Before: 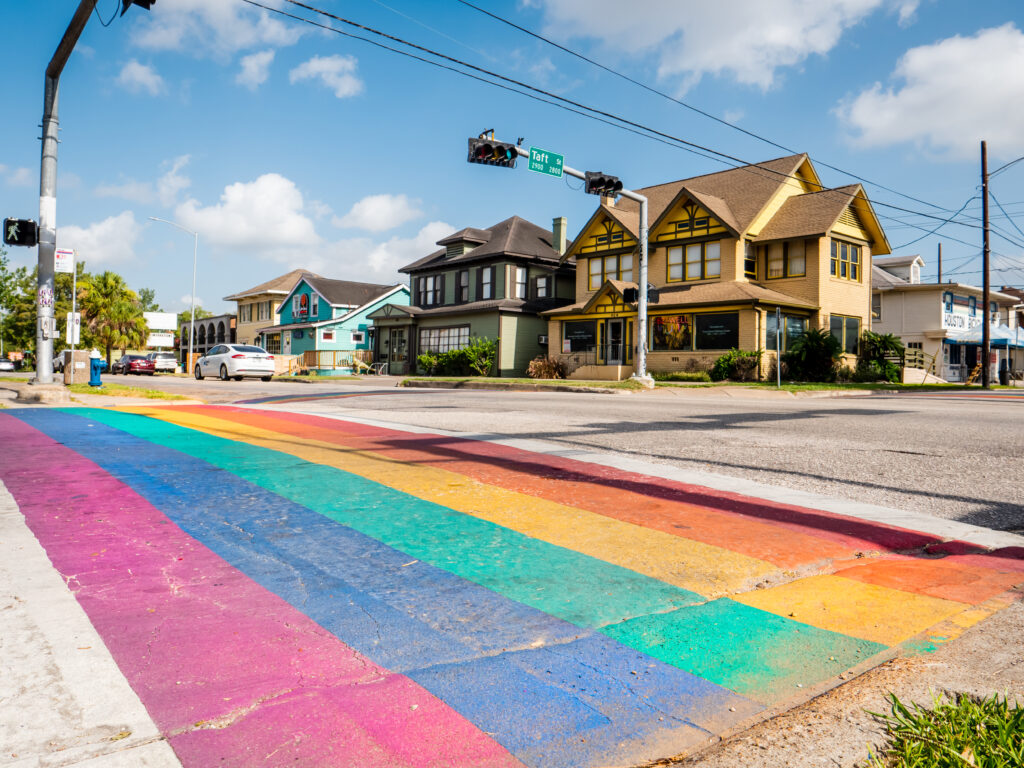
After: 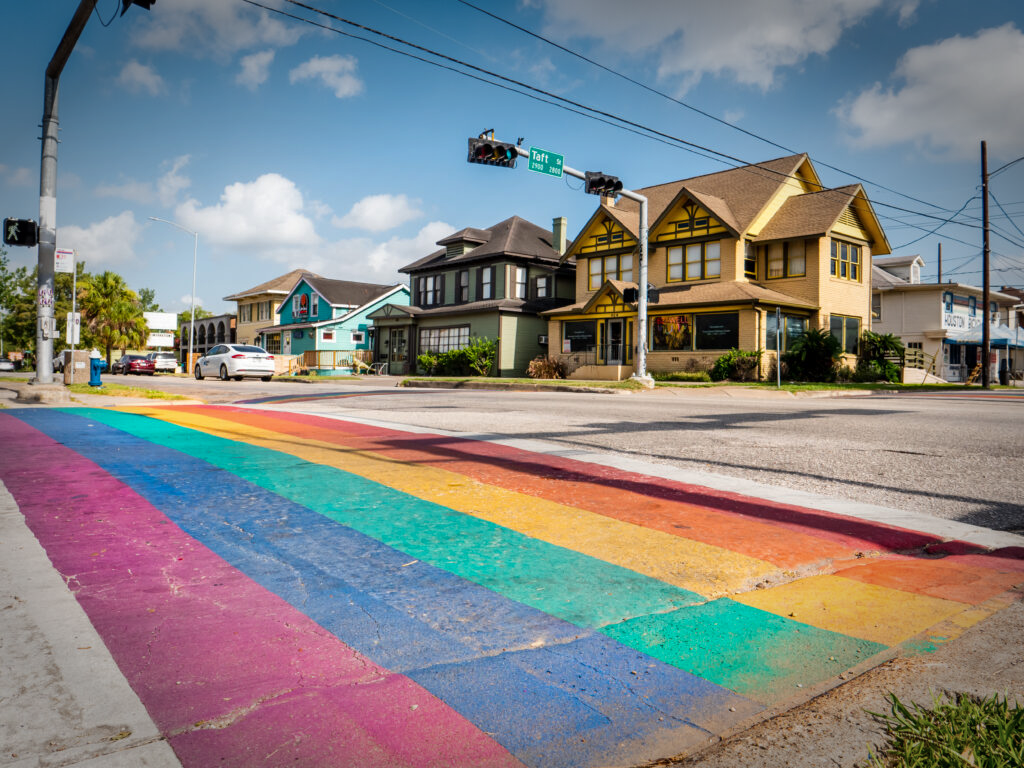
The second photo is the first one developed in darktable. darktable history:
vignetting: fall-off start 70.97%, brightness -0.584, saturation -0.118, width/height ratio 1.333
shadows and highlights: shadows 25, highlights -48, soften with gaussian
